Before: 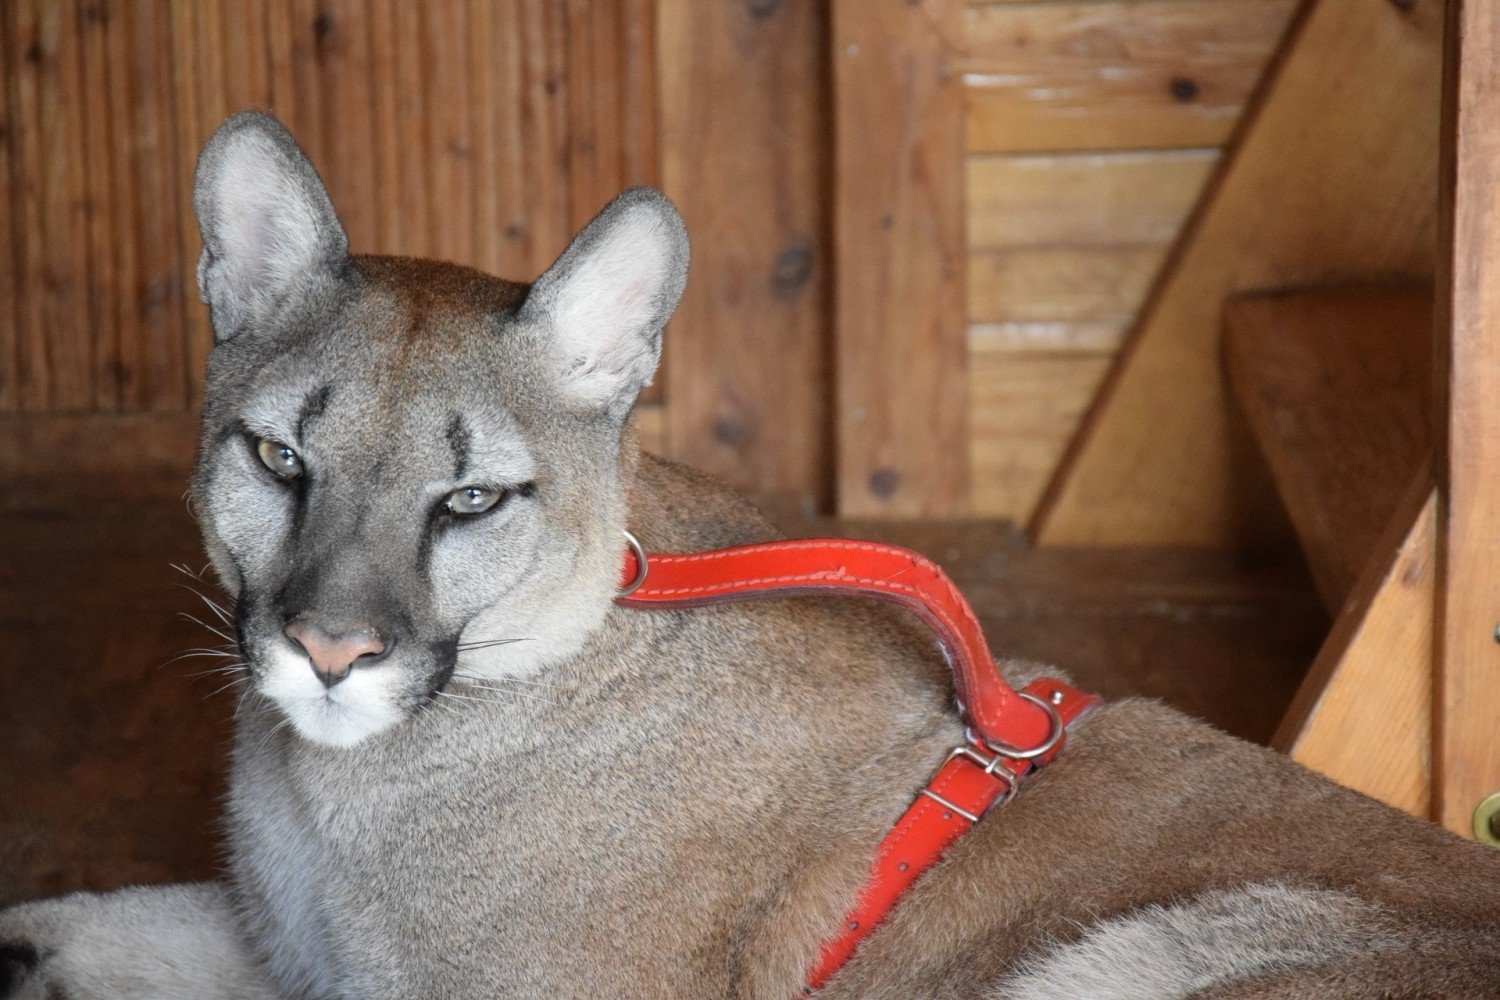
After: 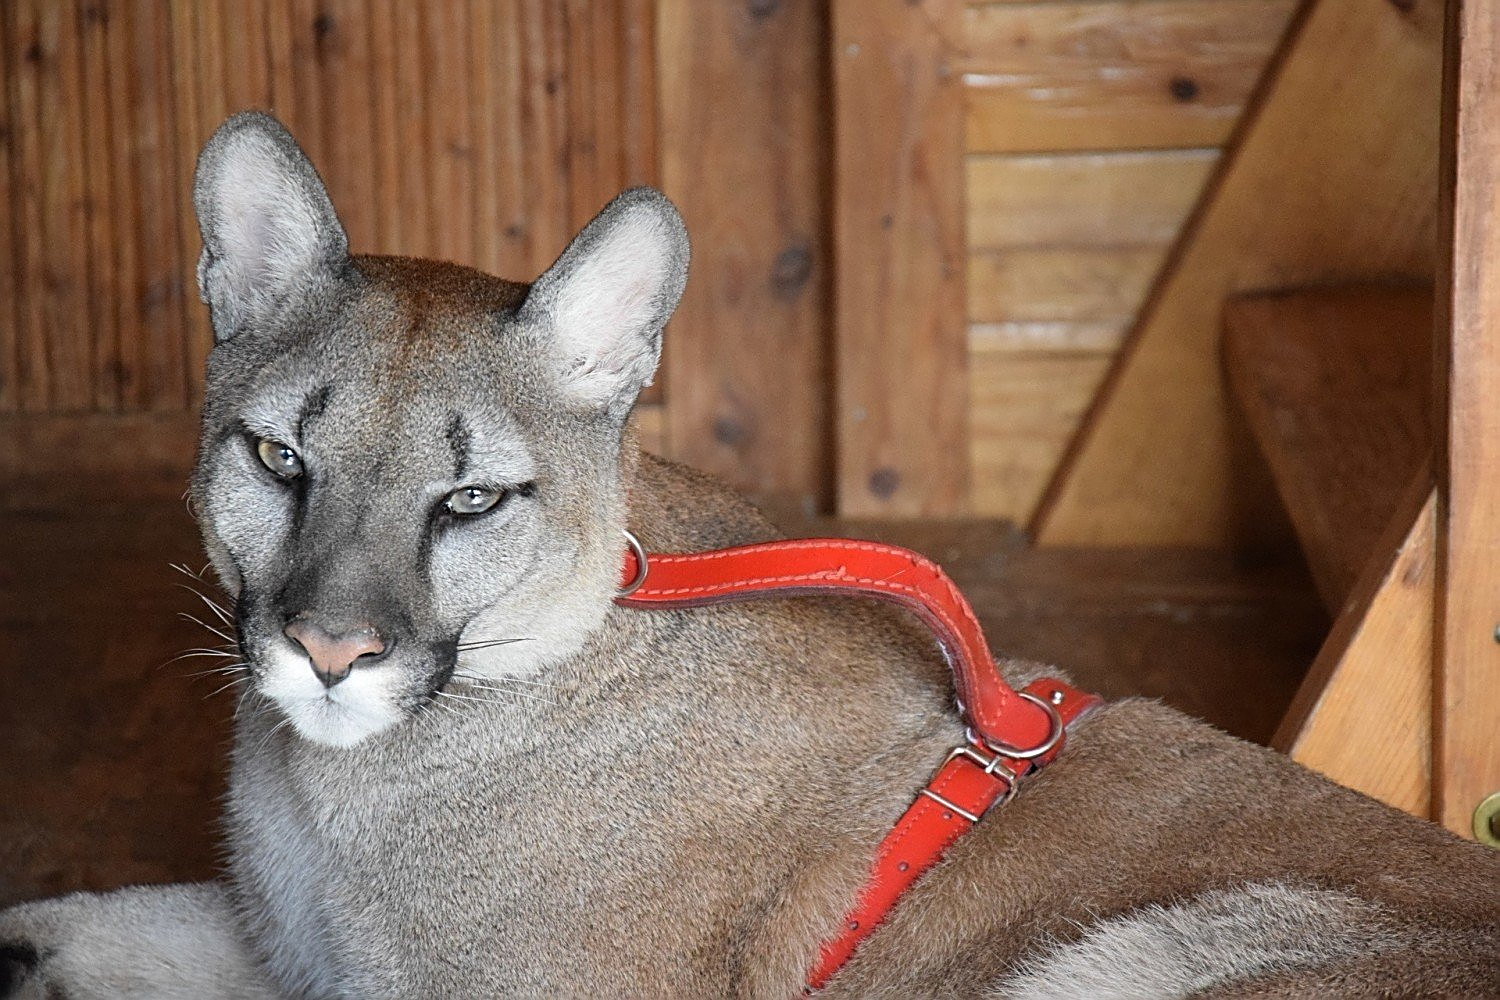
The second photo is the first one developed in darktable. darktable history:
sharpen: amount 0.91
